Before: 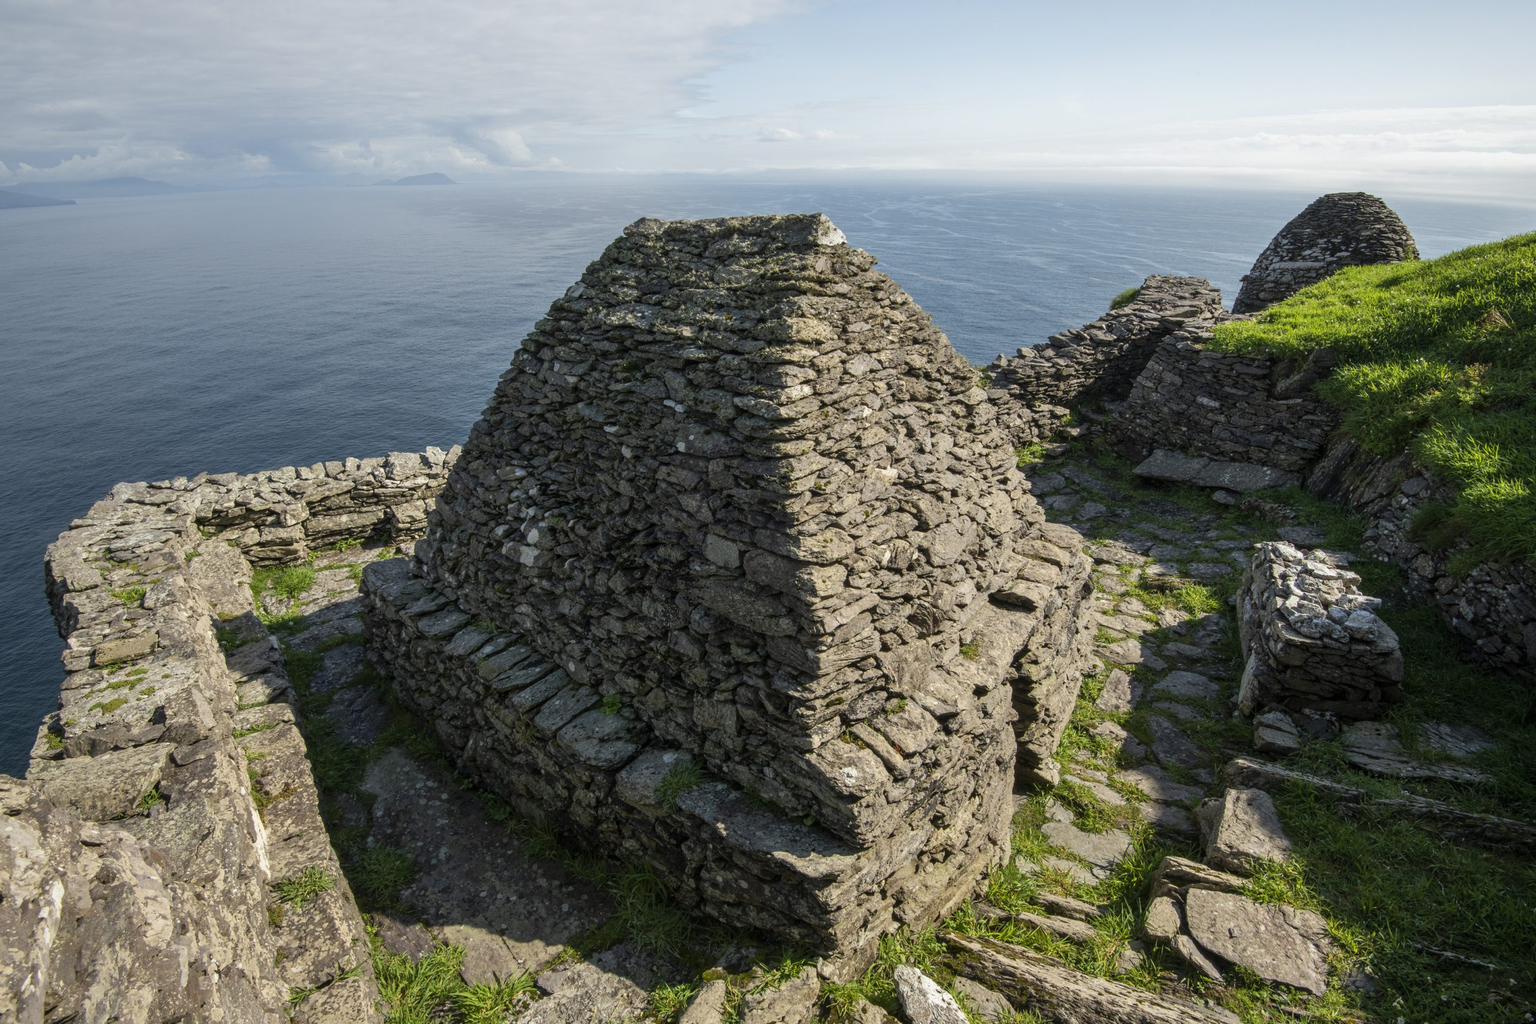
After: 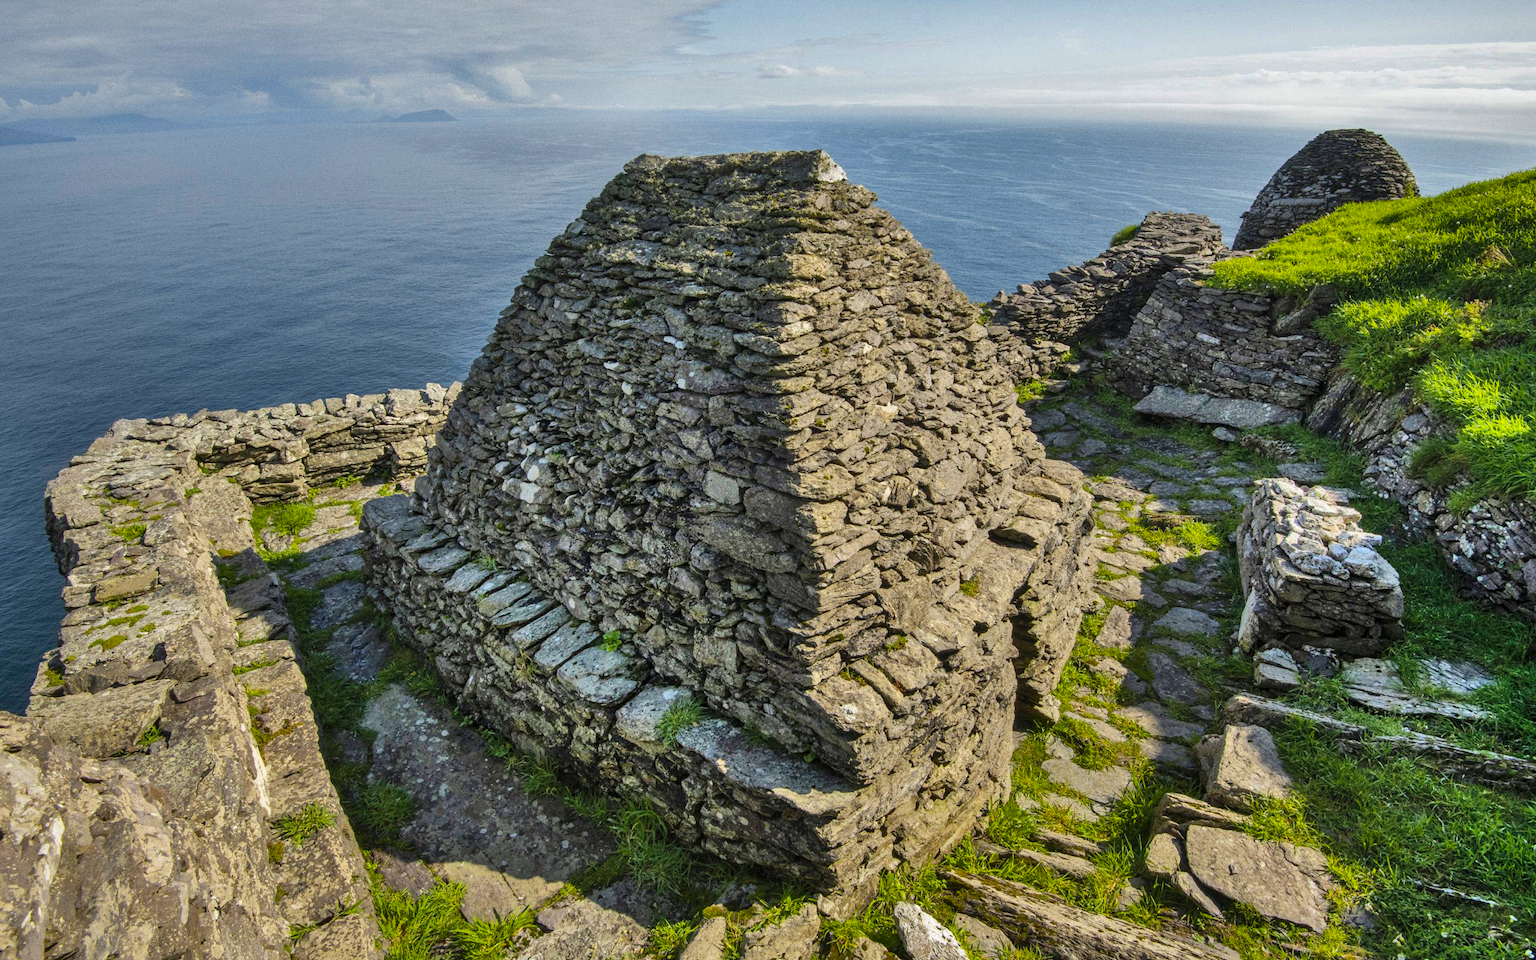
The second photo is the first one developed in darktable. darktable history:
grain: coarseness 0.09 ISO
crop and rotate: top 6.25%
shadows and highlights: shadows 75, highlights -60.85, soften with gaussian
color balance rgb: linear chroma grading › global chroma 15%, perceptual saturation grading › global saturation 30%
